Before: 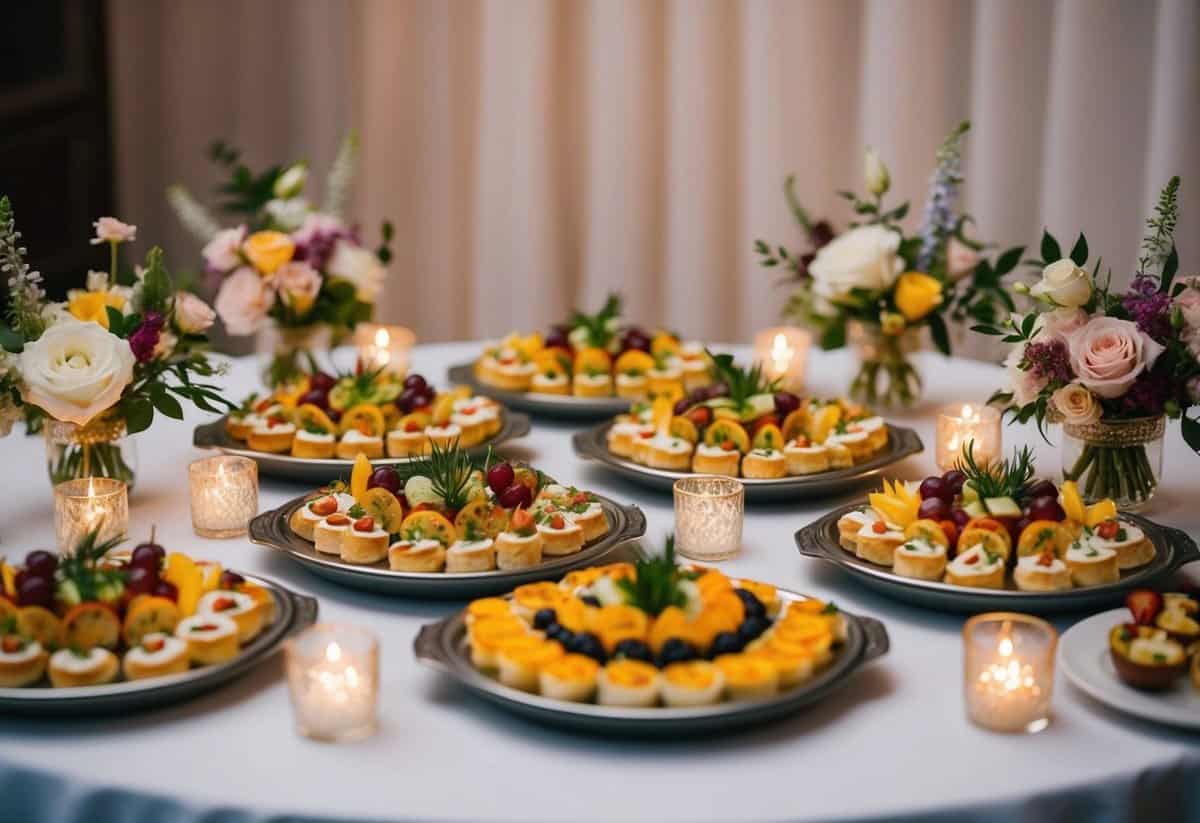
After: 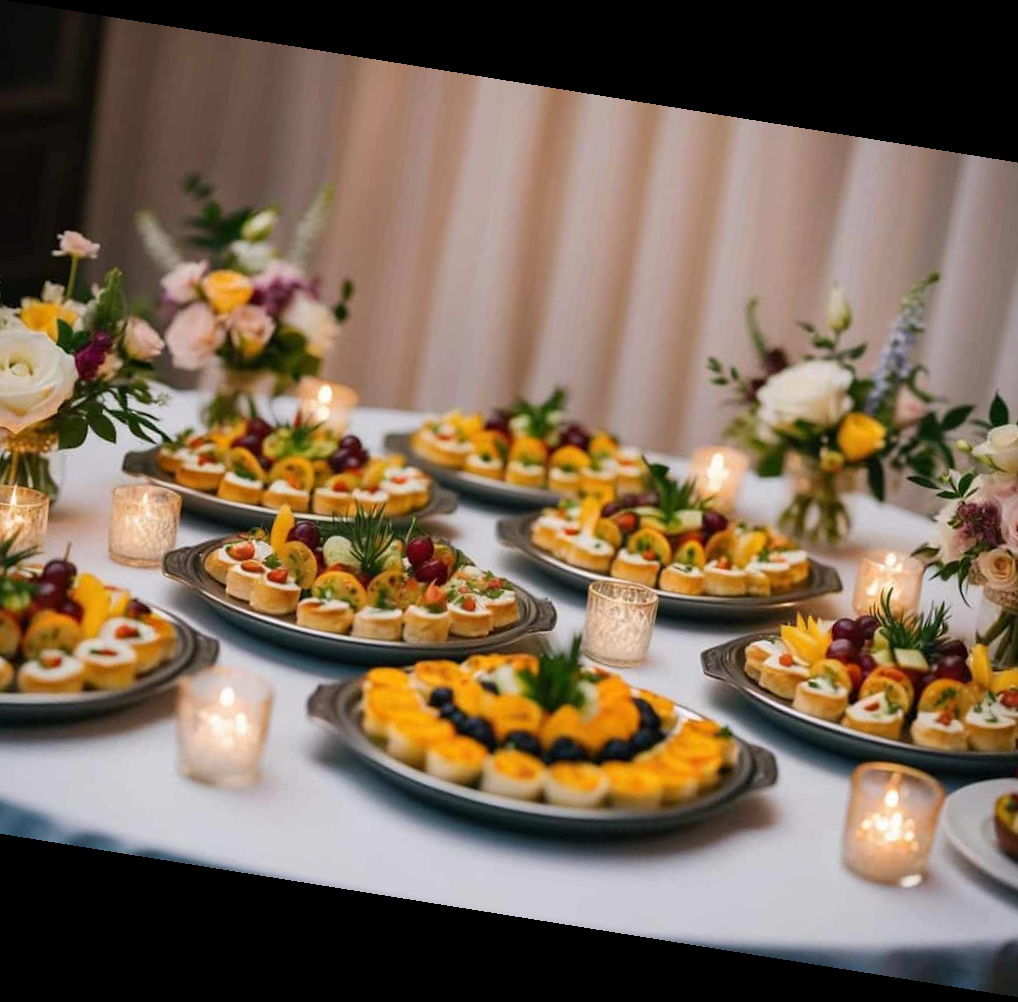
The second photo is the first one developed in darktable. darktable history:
crop: left 9.88%, right 12.664%
rotate and perspective: rotation 9.12°, automatic cropping off
